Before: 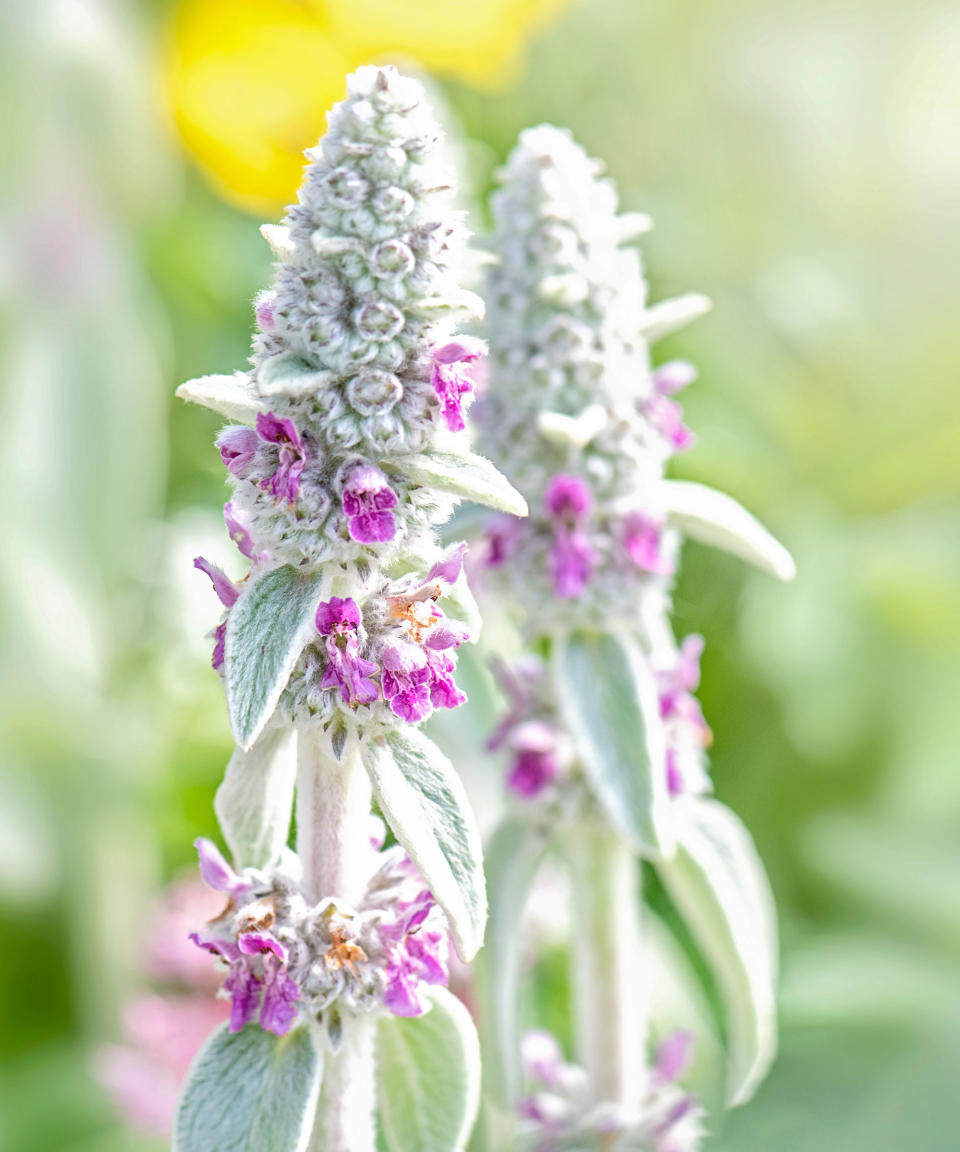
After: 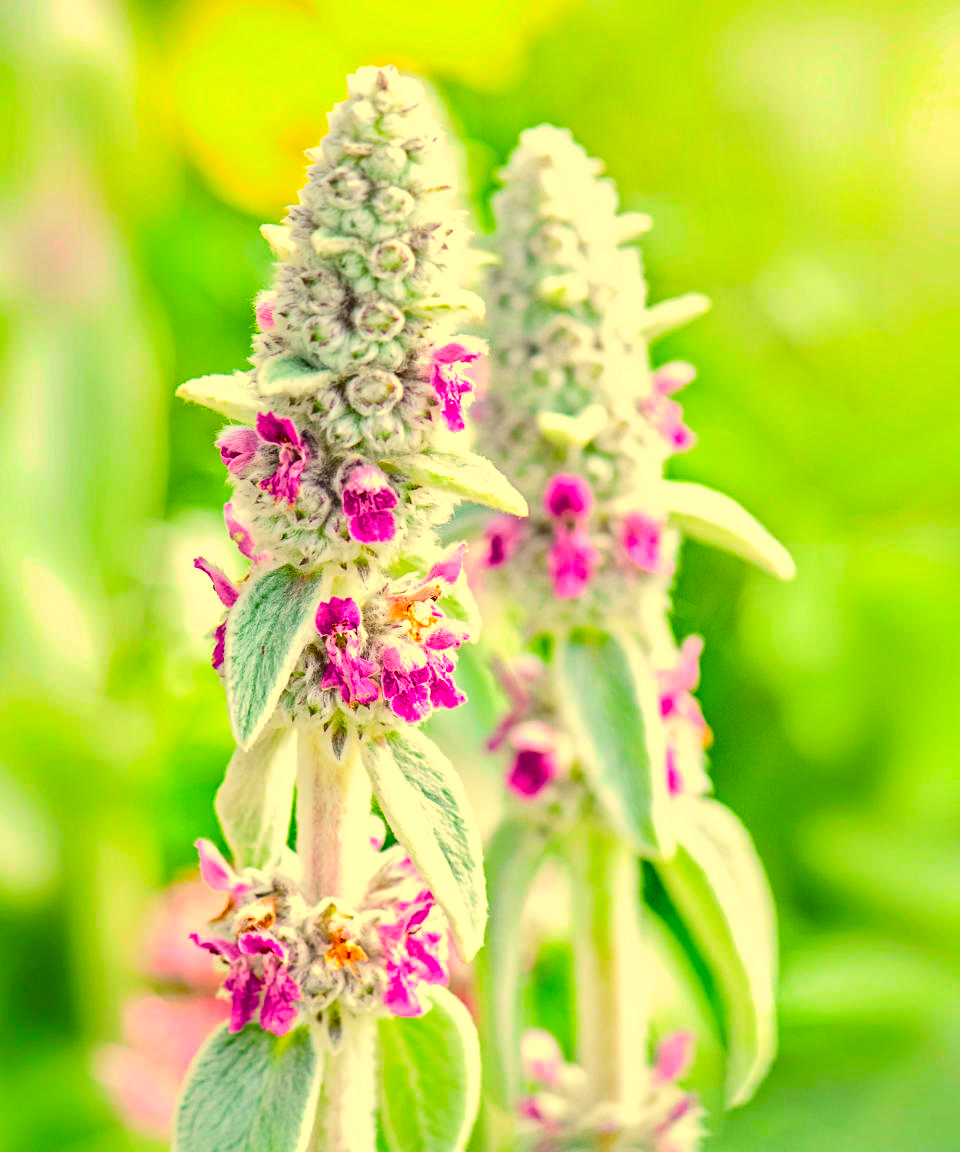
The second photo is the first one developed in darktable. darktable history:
color correction: highlights a* -0.482, highlights b* 40, shadows a* 9.8, shadows b* -0.161
tone curve: curves: ch0 [(0, 0.023) (0.103, 0.087) (0.277, 0.28) (0.438, 0.547) (0.546, 0.678) (0.735, 0.843) (0.994, 1)]; ch1 [(0, 0) (0.371, 0.261) (0.465, 0.42) (0.488, 0.477) (0.512, 0.513) (0.542, 0.581) (0.574, 0.647) (0.636, 0.747) (1, 1)]; ch2 [(0, 0) (0.369, 0.388) (0.449, 0.431) (0.478, 0.471) (0.516, 0.517) (0.575, 0.642) (0.649, 0.726) (1, 1)], color space Lab, independent channels, preserve colors none
shadows and highlights: shadows 22.7, highlights -48.71, soften with gaussian
exposure: black level correction -0.015, compensate highlight preservation false
